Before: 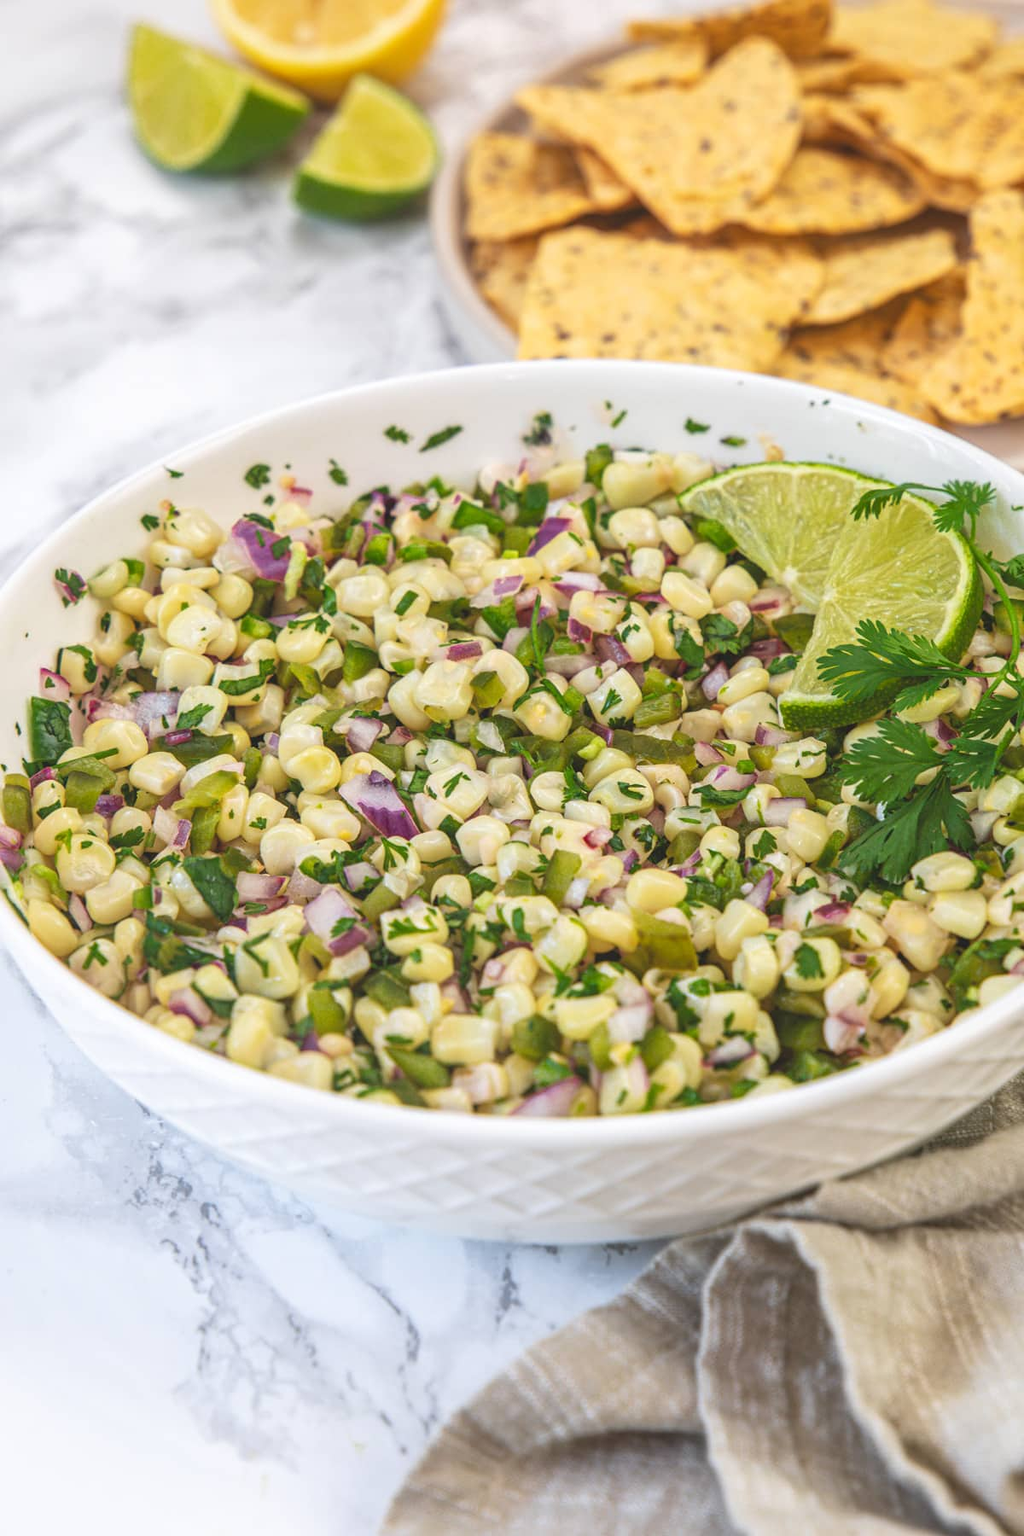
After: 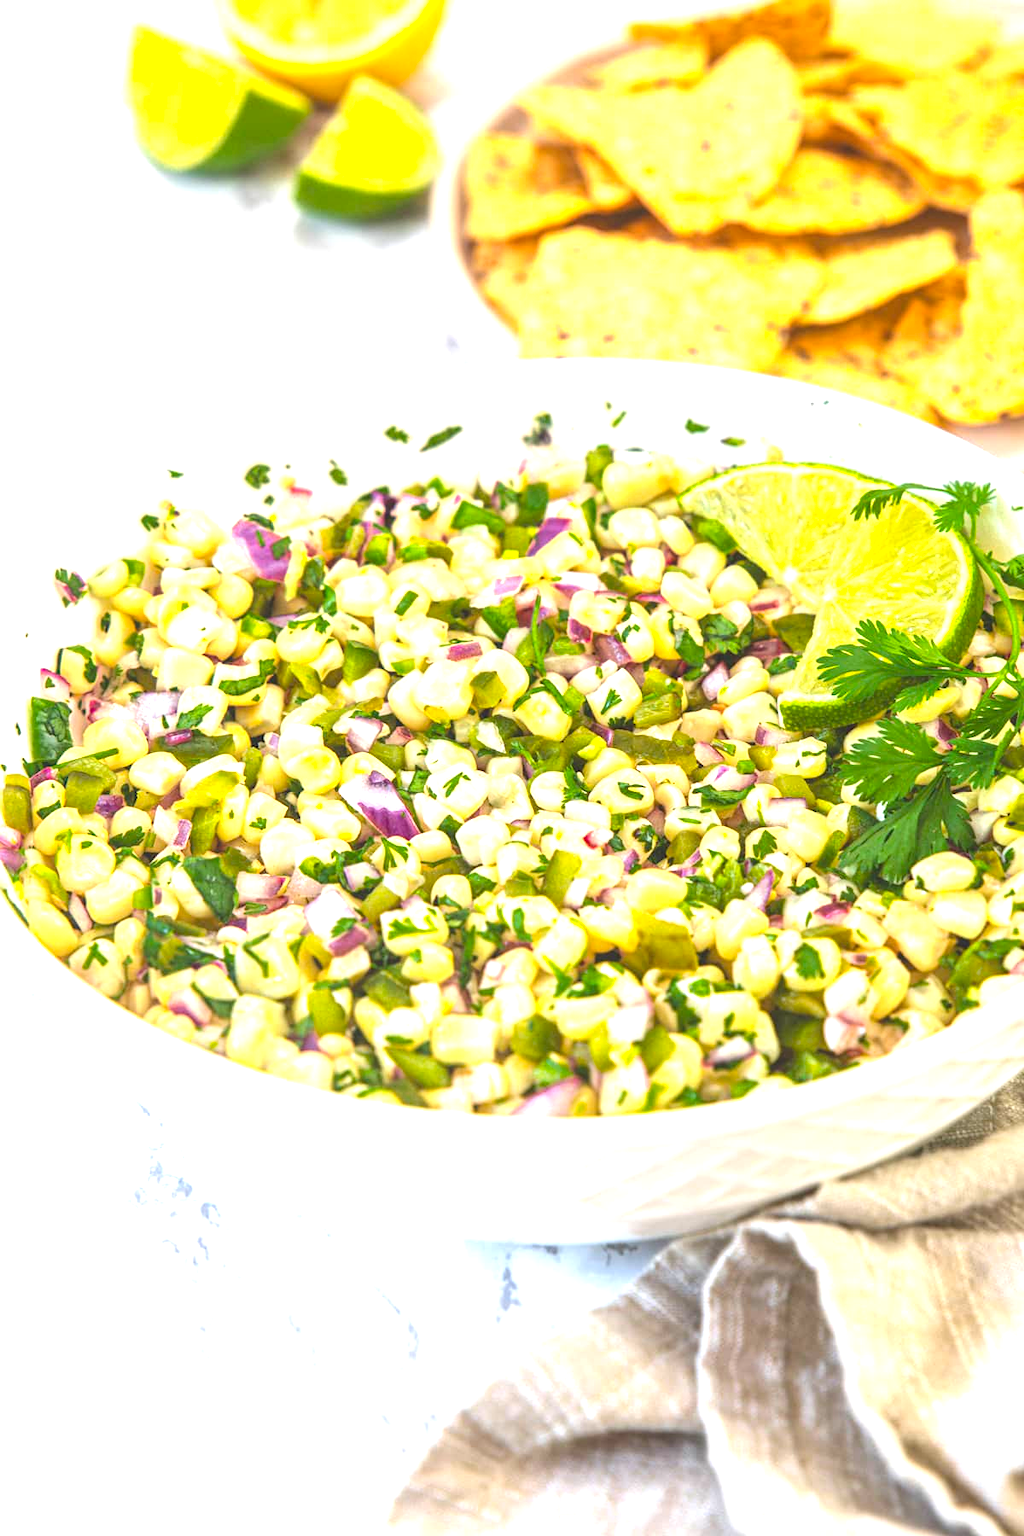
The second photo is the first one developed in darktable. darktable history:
exposure: exposure 1.146 EV, compensate highlight preservation false
color balance rgb: shadows lift › luminance -19.827%, linear chroma grading › global chroma 1.616%, linear chroma grading › mid-tones -1.122%, perceptual saturation grading › global saturation 15.096%, global vibrance 14.347%
